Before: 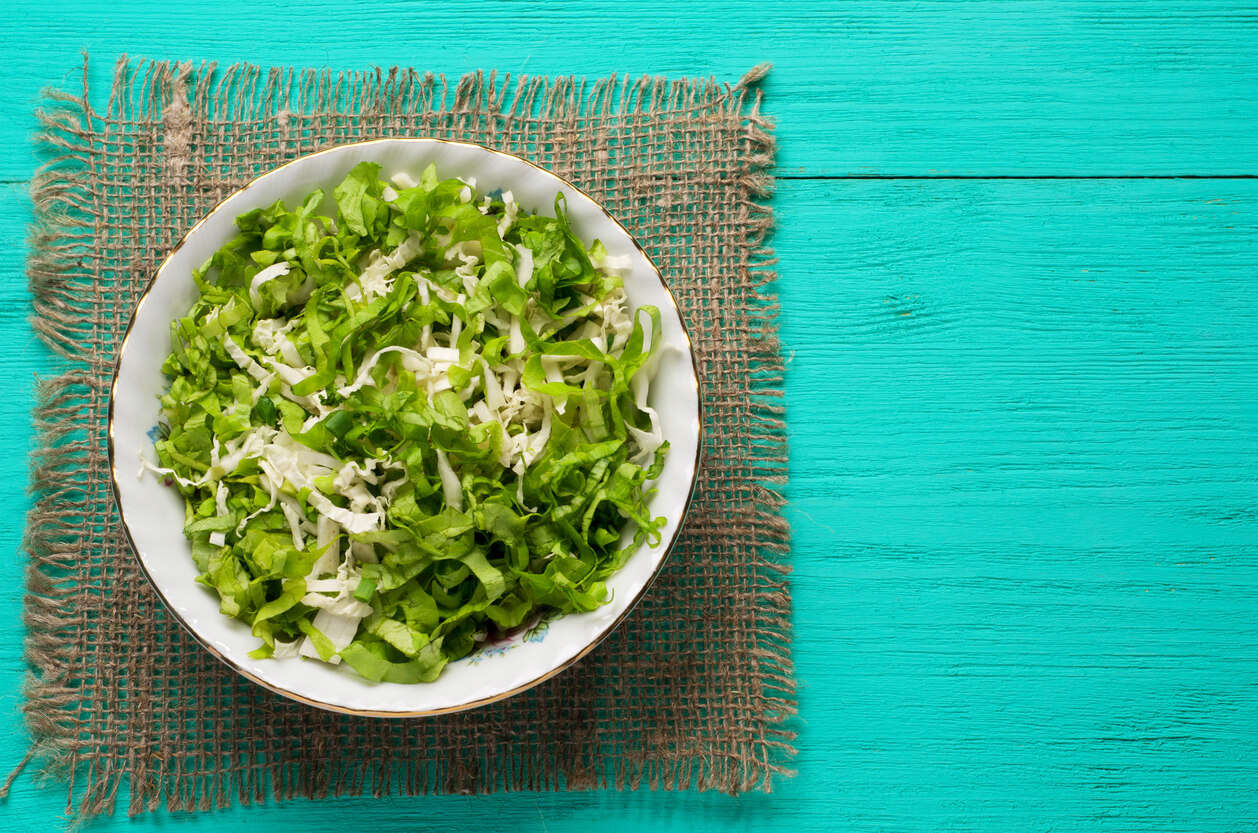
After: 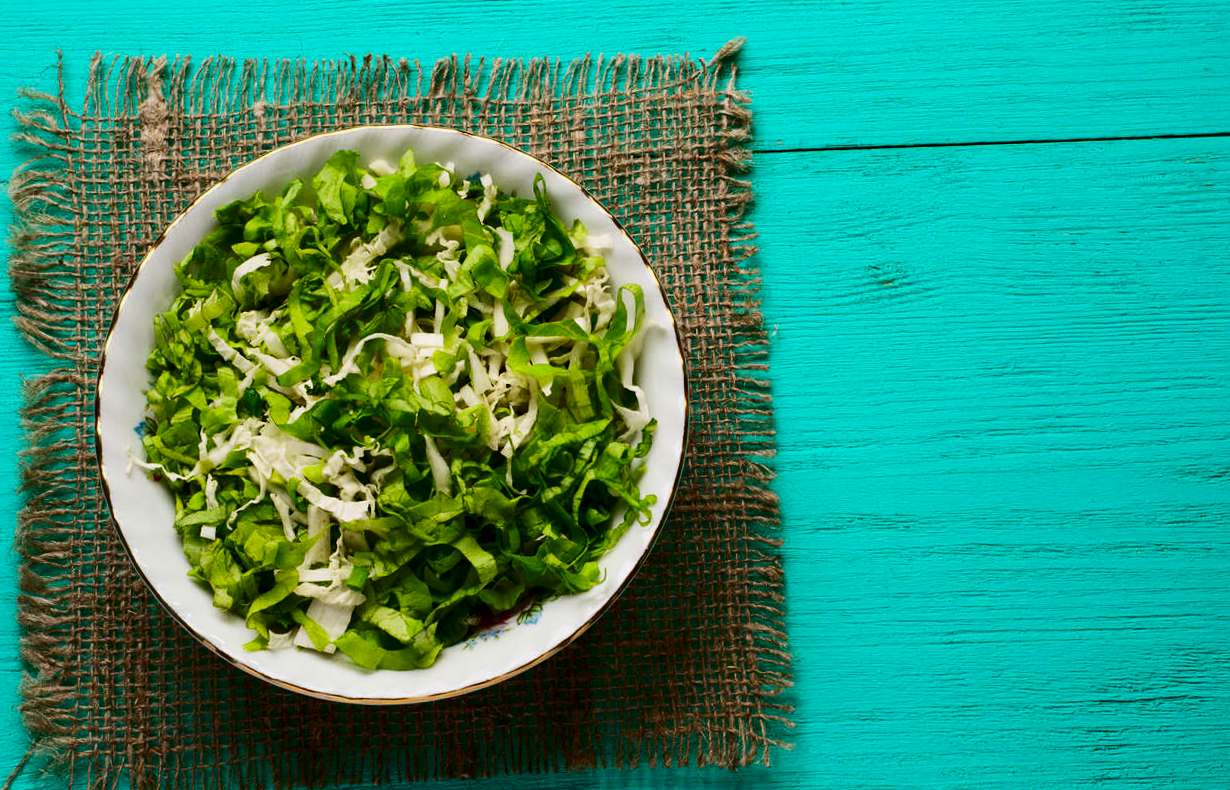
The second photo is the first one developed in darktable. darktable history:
exposure: exposure -0.177 EV, compensate highlight preservation false
contrast brightness saturation: contrast 0.22, brightness -0.19, saturation 0.24
rotate and perspective: rotation -2°, crop left 0.022, crop right 0.978, crop top 0.049, crop bottom 0.951
